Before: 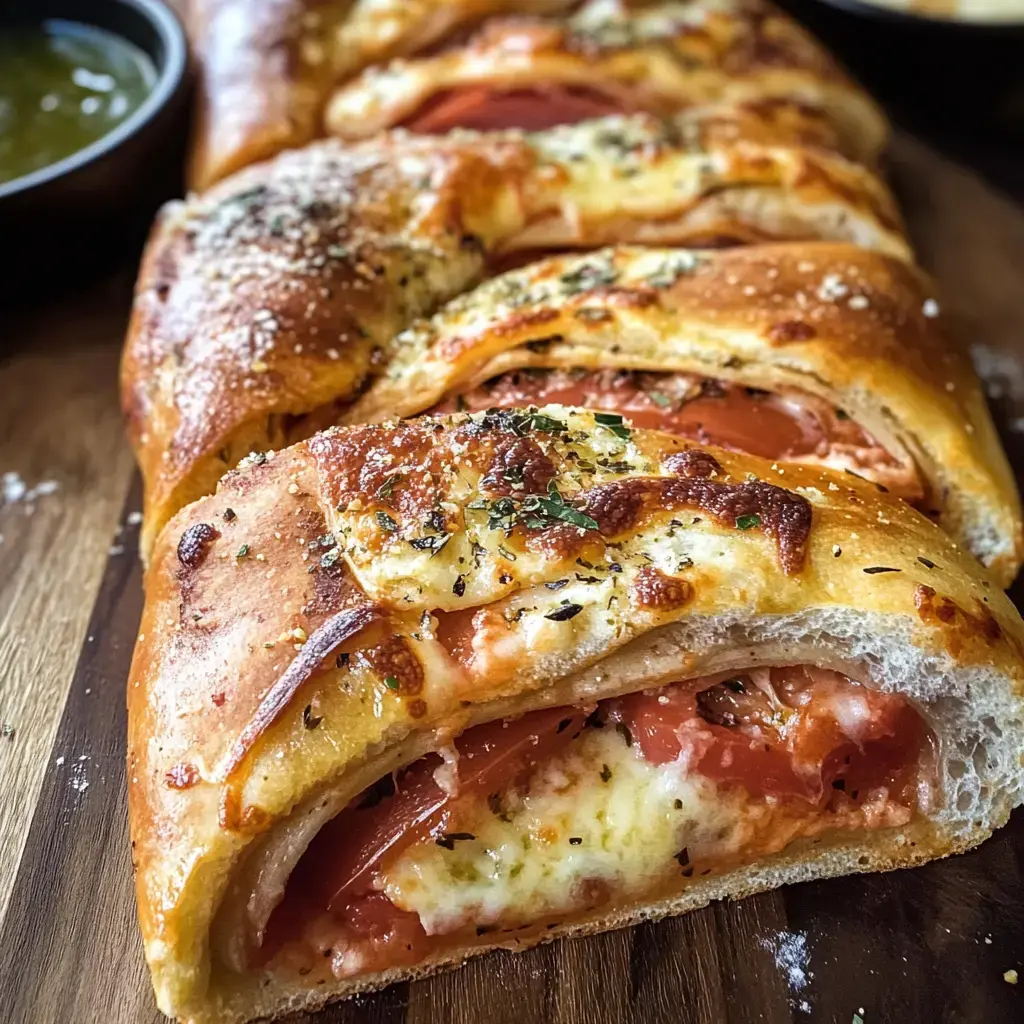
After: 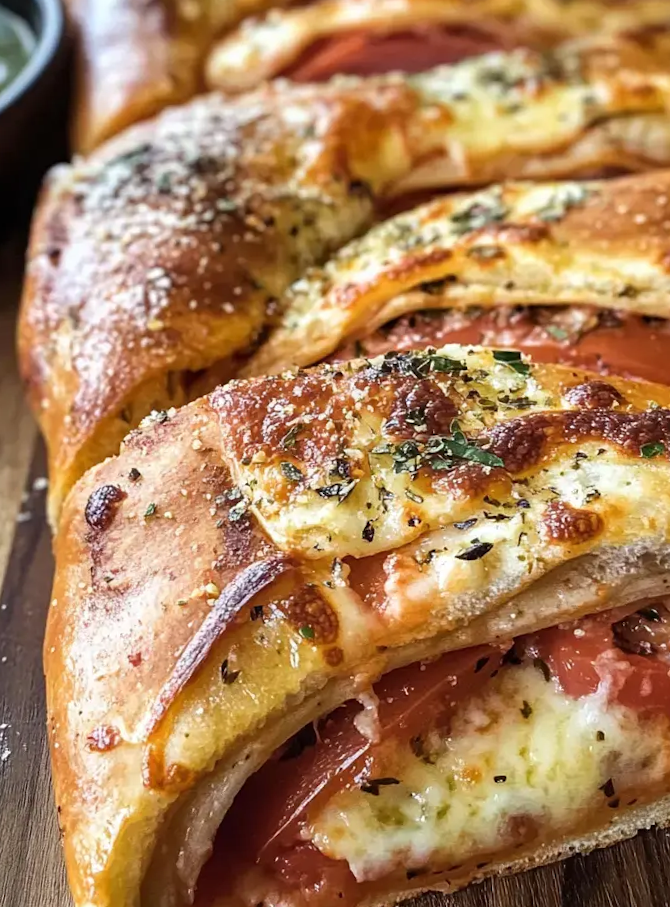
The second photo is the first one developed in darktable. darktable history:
crop and rotate: left 8.786%, right 24.548%
rotate and perspective: rotation -3.52°, crop left 0.036, crop right 0.964, crop top 0.081, crop bottom 0.919
